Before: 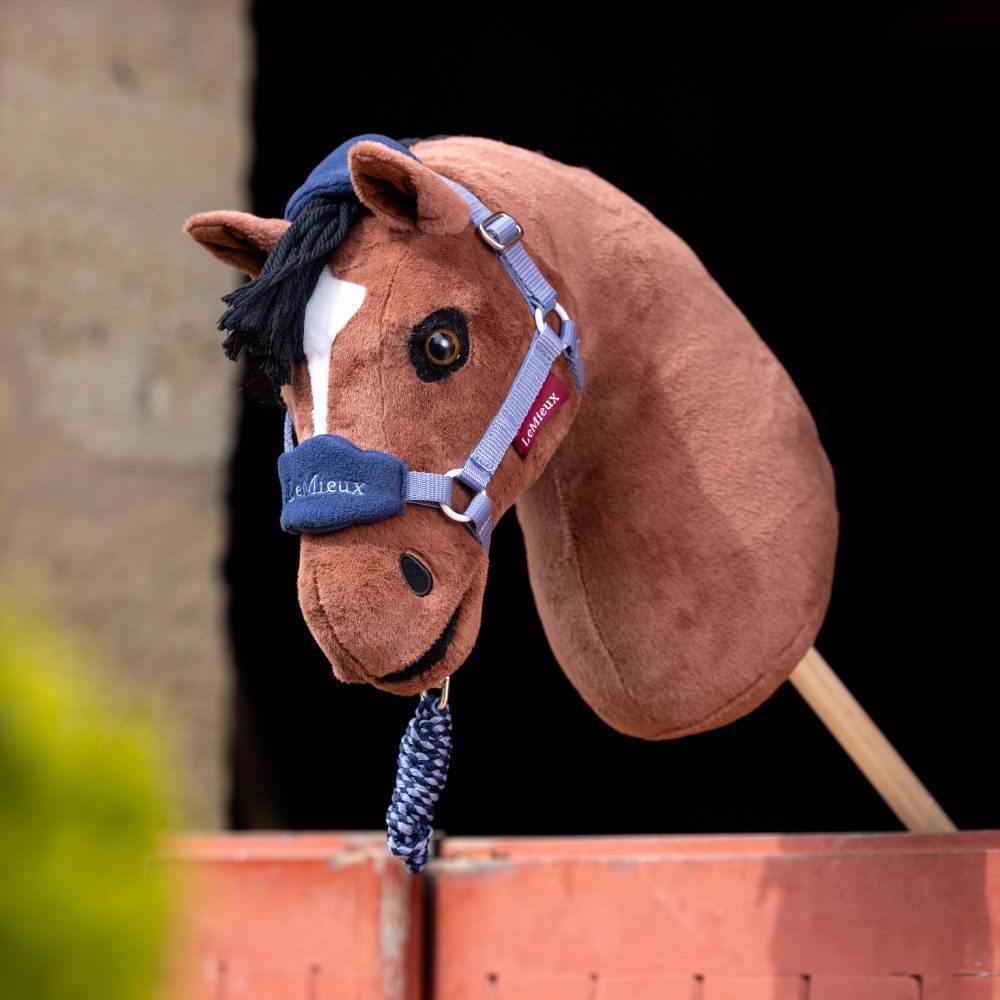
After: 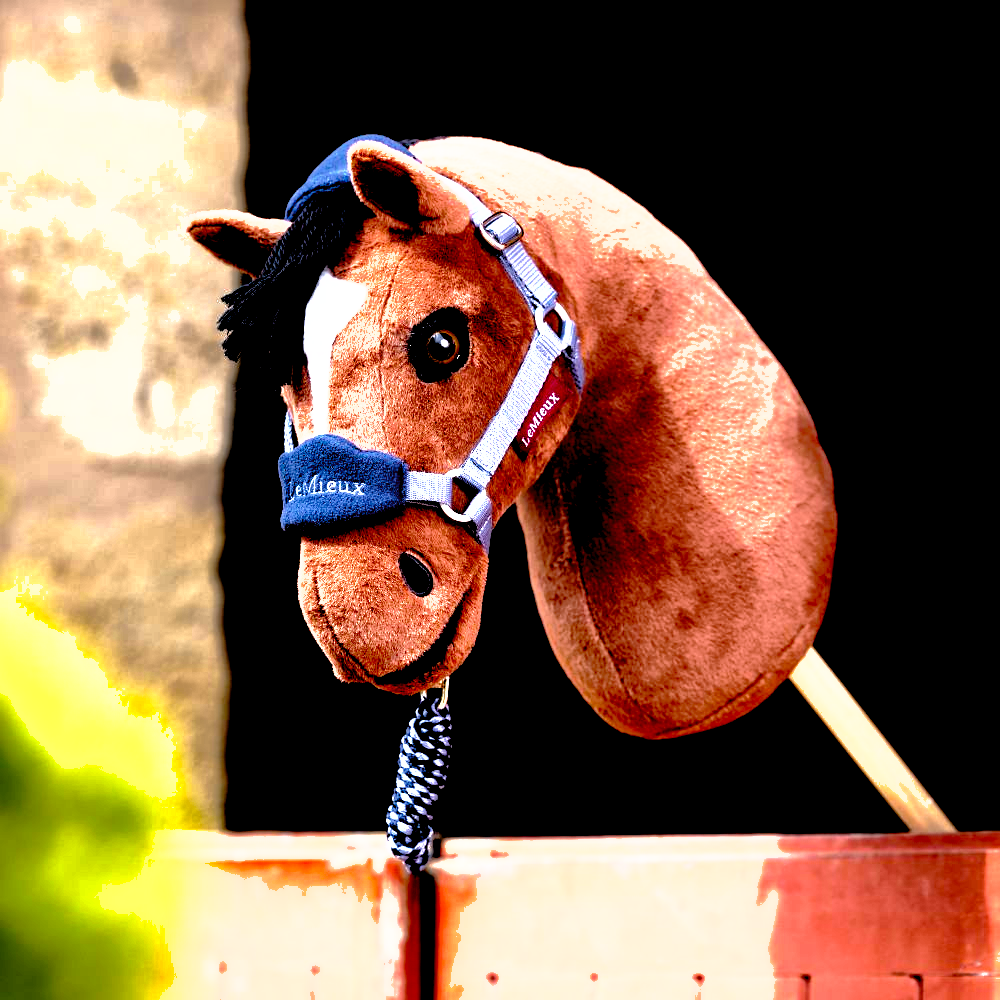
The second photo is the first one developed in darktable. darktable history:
levels: levels [0.044, 0.475, 0.791]
base curve: curves: ch0 [(0, 0) (0.012, 0.01) (0.073, 0.168) (0.31, 0.711) (0.645, 0.957) (1, 1)], preserve colors none
exposure: black level correction 0.046, exposure -0.23 EV, compensate highlight preservation false
shadows and highlights: on, module defaults
